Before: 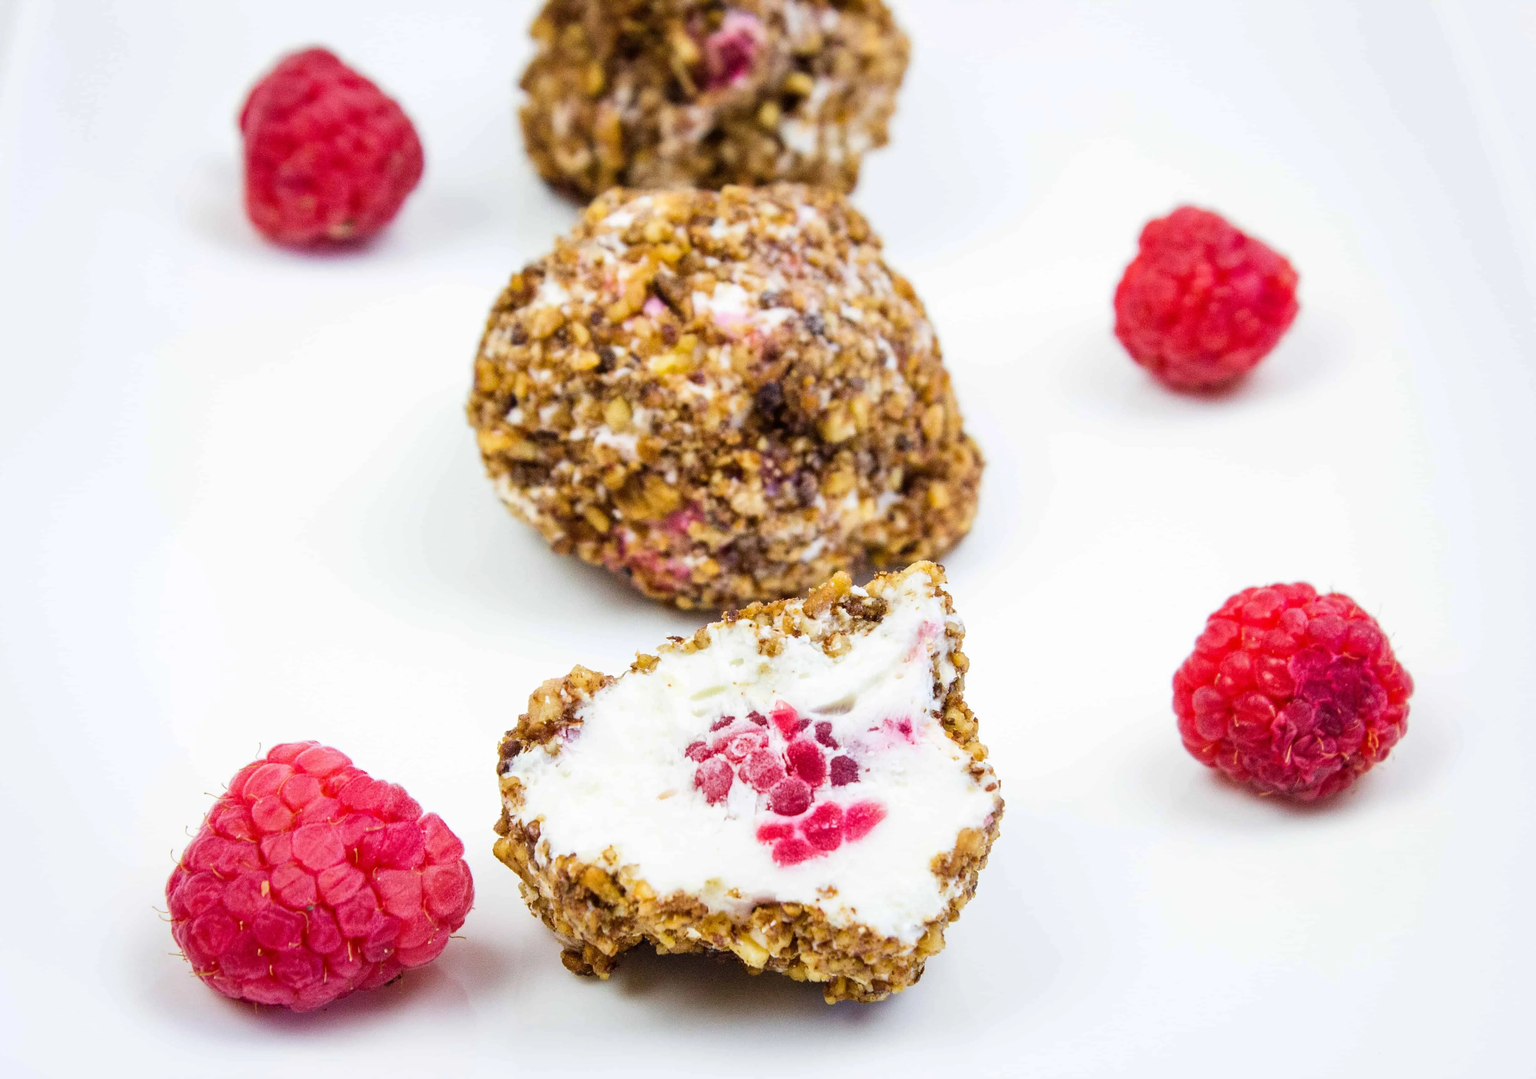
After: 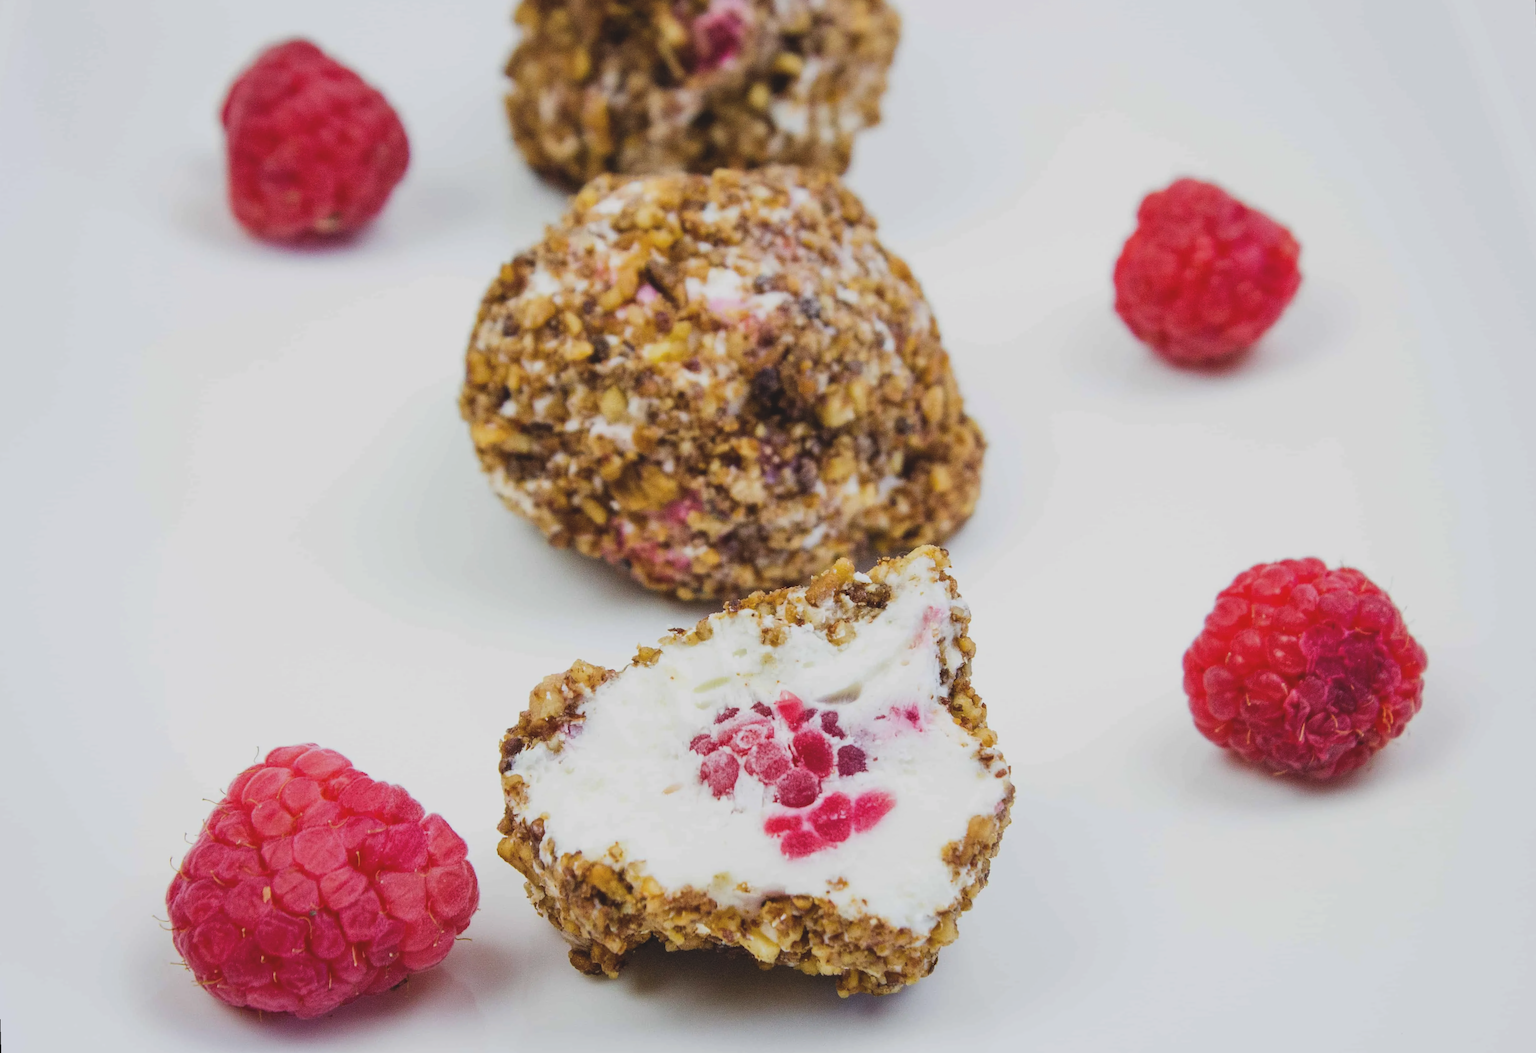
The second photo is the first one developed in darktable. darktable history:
exposure: black level correction -0.015, exposure -0.5 EV, compensate highlight preservation false
rotate and perspective: rotation -1.42°, crop left 0.016, crop right 0.984, crop top 0.035, crop bottom 0.965
